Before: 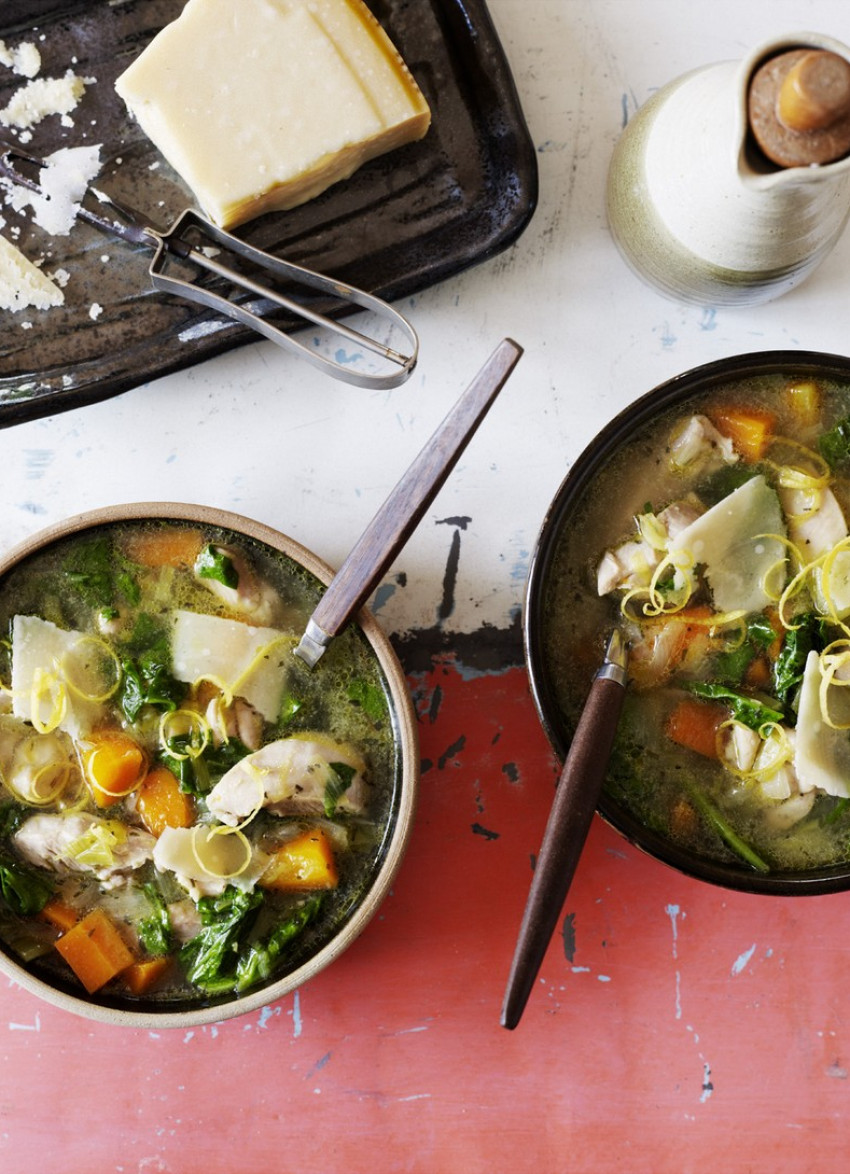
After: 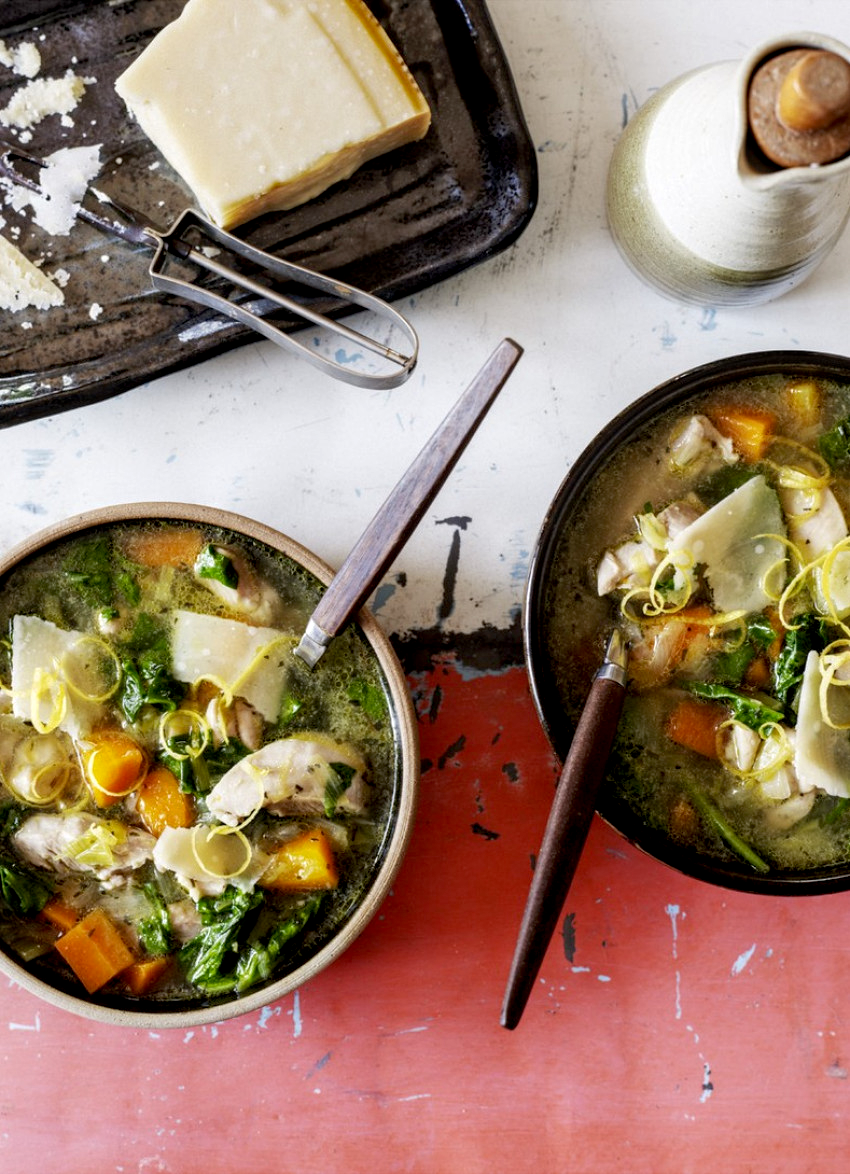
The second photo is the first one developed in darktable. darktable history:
local contrast: on, module defaults
exposure: black level correction 0.007, exposure 0.093 EV, compensate highlight preservation false
